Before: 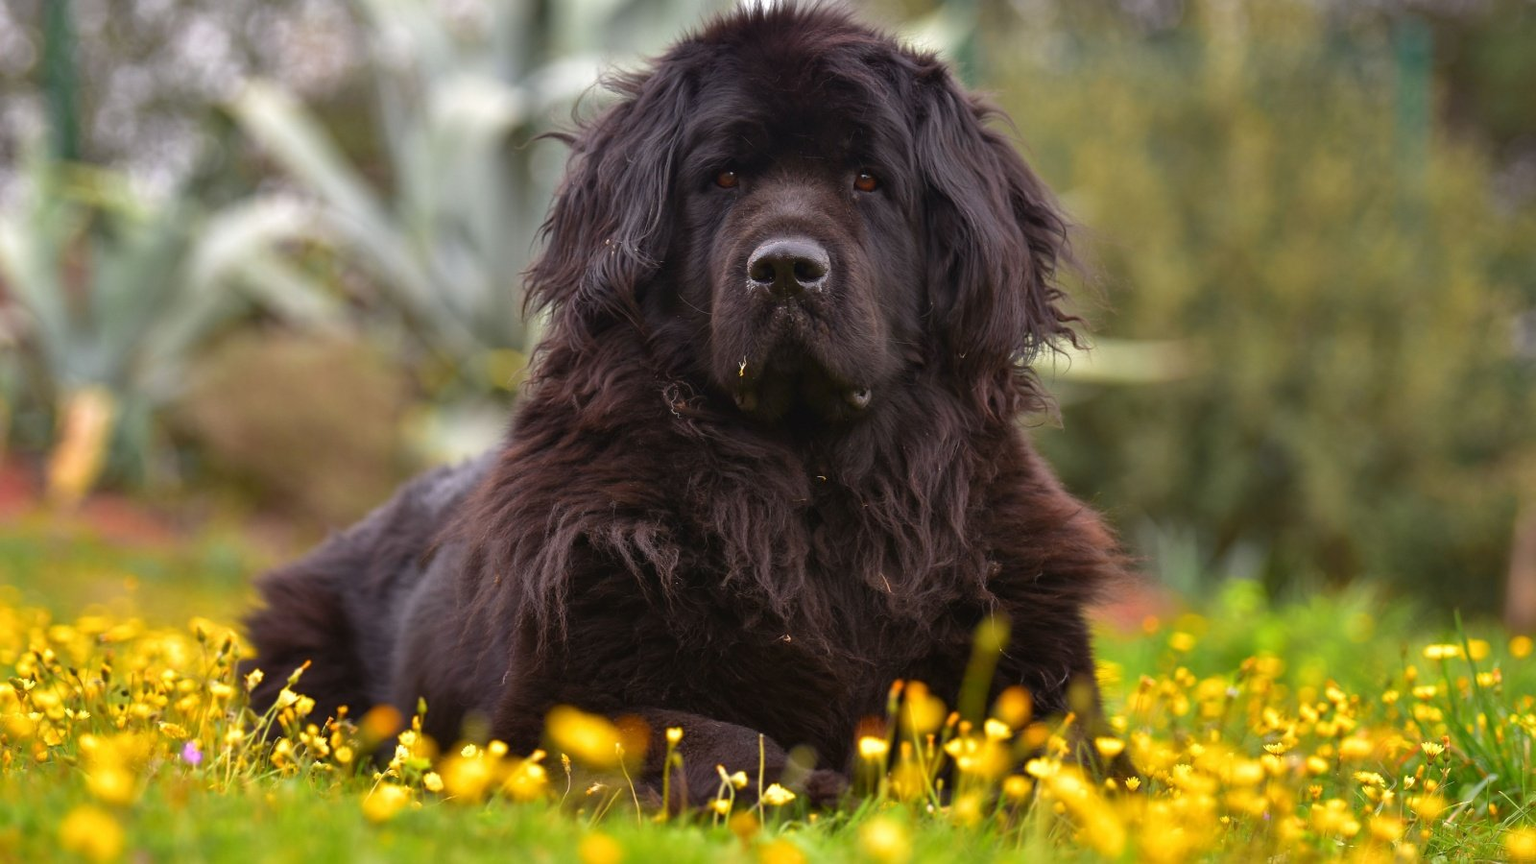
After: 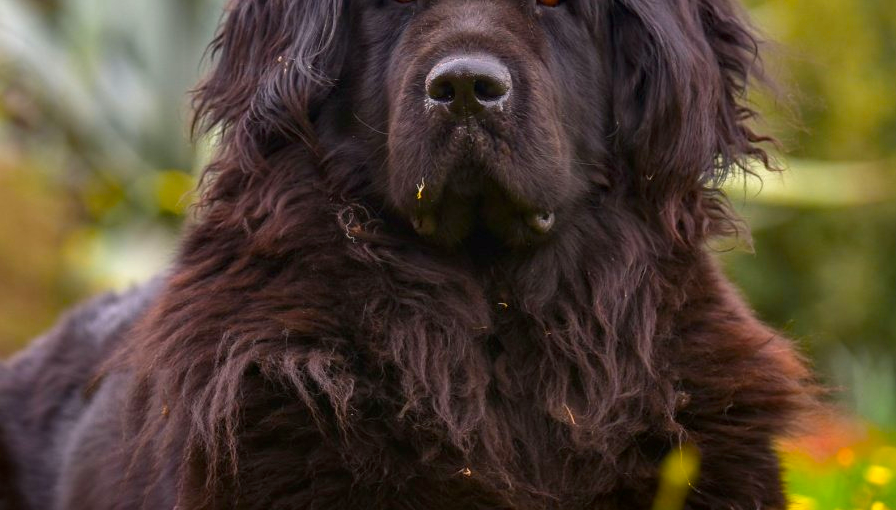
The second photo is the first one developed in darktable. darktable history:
crop and rotate: left 22.098%, top 21.523%, right 21.897%, bottom 21.728%
local contrast: on, module defaults
color balance rgb: shadows lift › chroma 1.006%, shadows lift › hue 215.35°, linear chroma grading › global chroma 9.473%, perceptual saturation grading › global saturation 29.746%, global vibrance 14.415%
